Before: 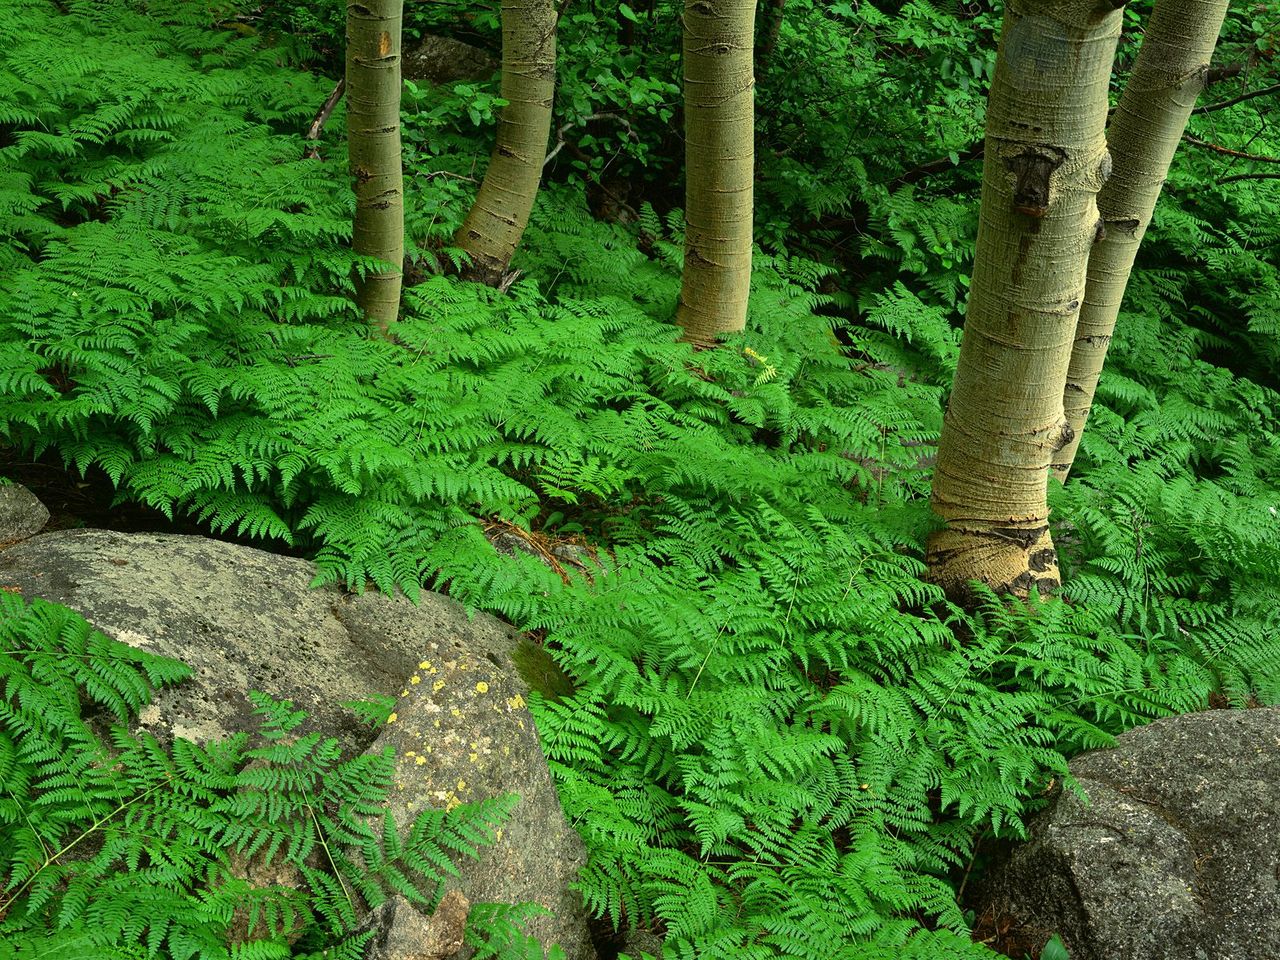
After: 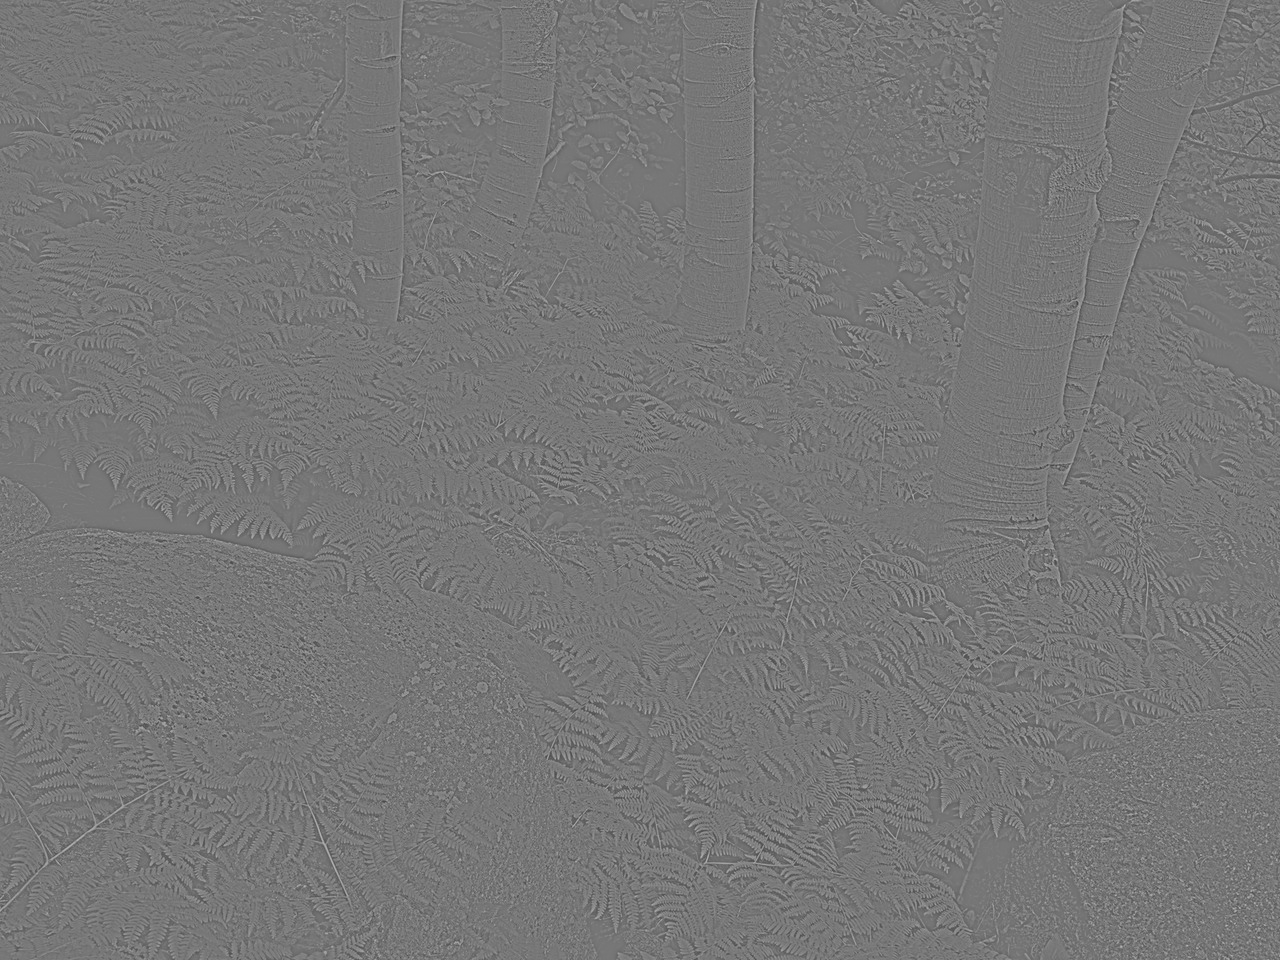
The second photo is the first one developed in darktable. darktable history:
highpass: sharpness 6%, contrast boost 7.63%
local contrast: detail 154%
